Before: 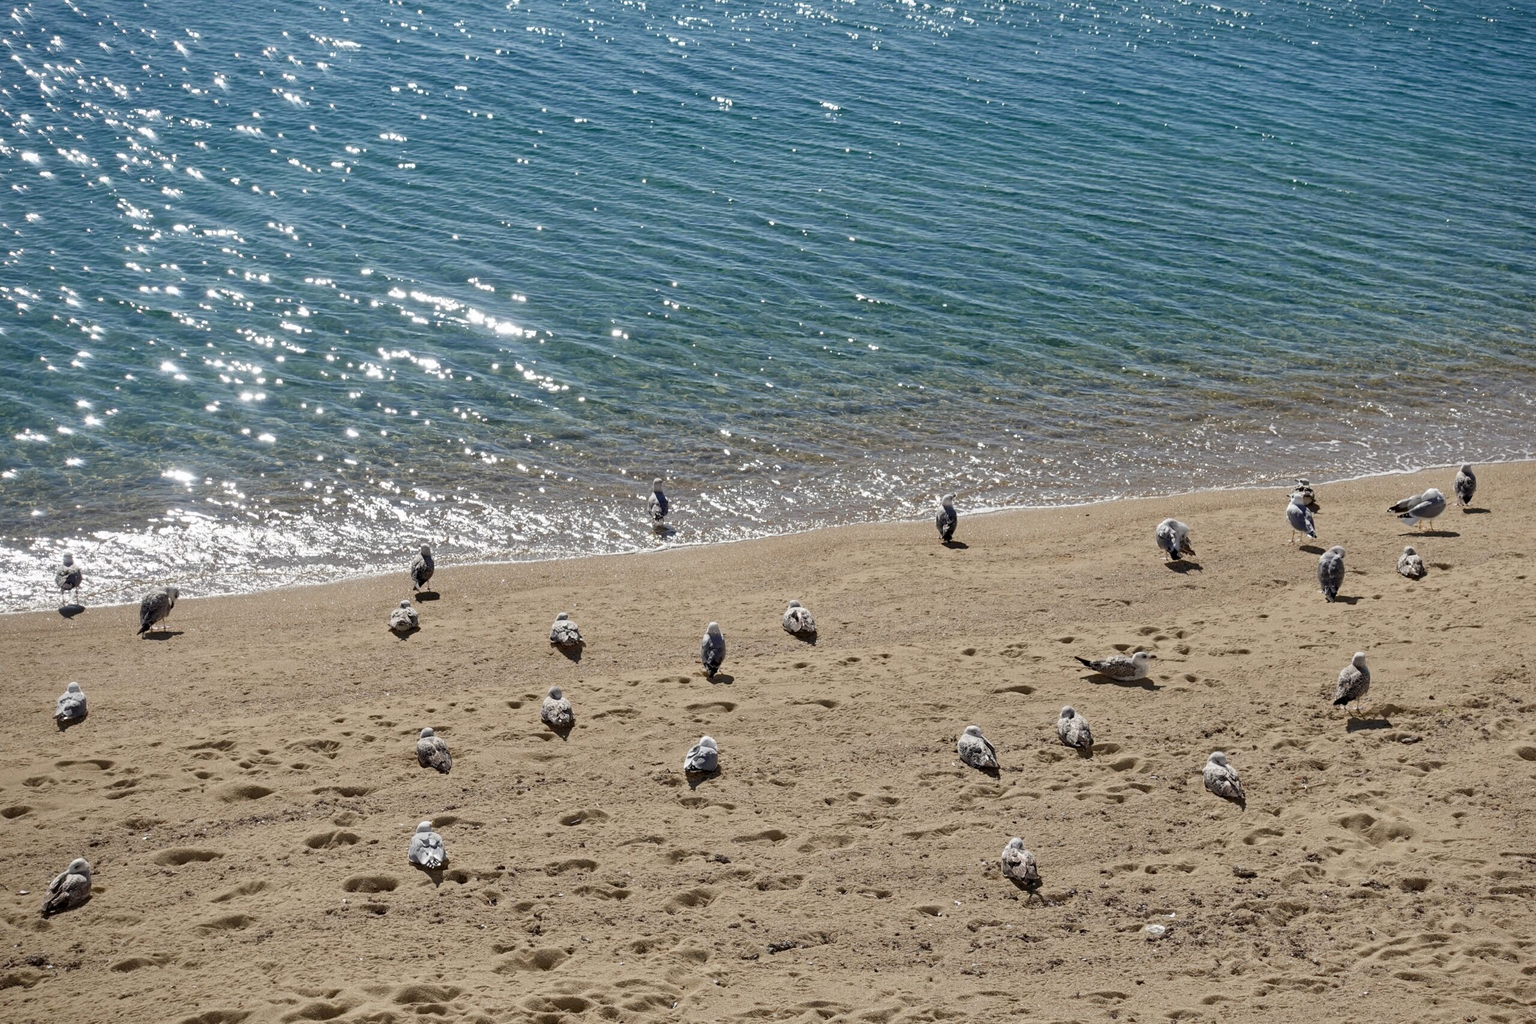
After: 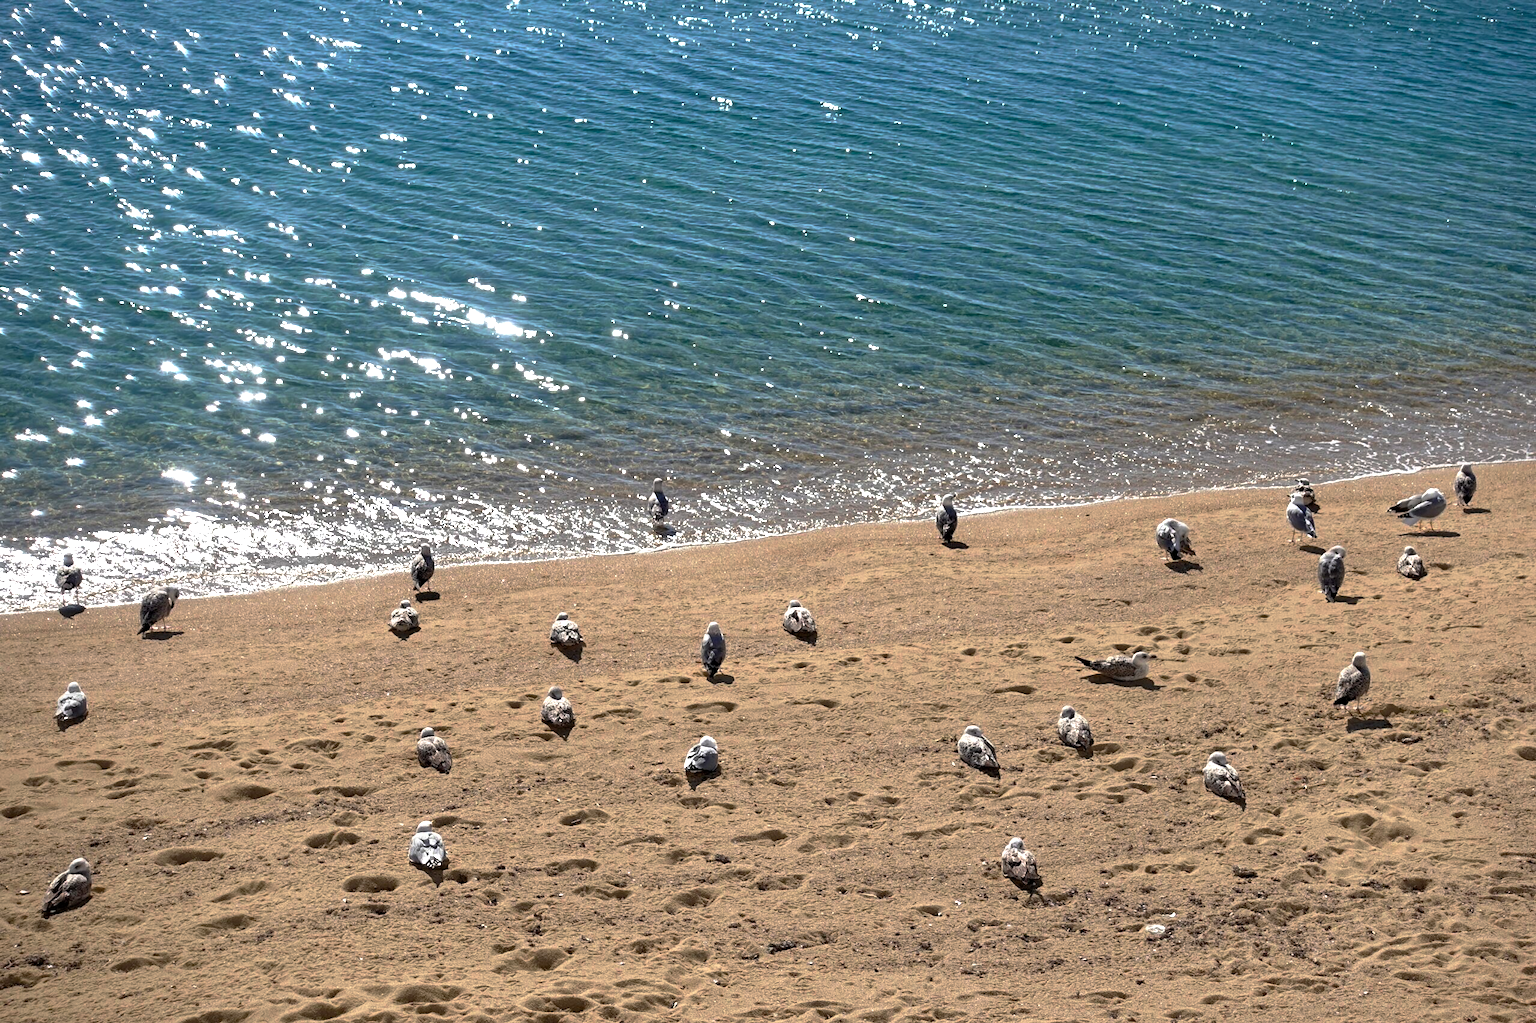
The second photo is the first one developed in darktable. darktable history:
base curve: curves: ch0 [(0, 0) (0.595, 0.418) (1, 1)], preserve colors none
tone equalizer: -8 EV -0.786 EV, -7 EV -0.703 EV, -6 EV -0.587 EV, -5 EV -0.391 EV, -3 EV 0.389 EV, -2 EV 0.6 EV, -1 EV 0.681 EV, +0 EV 0.78 EV
